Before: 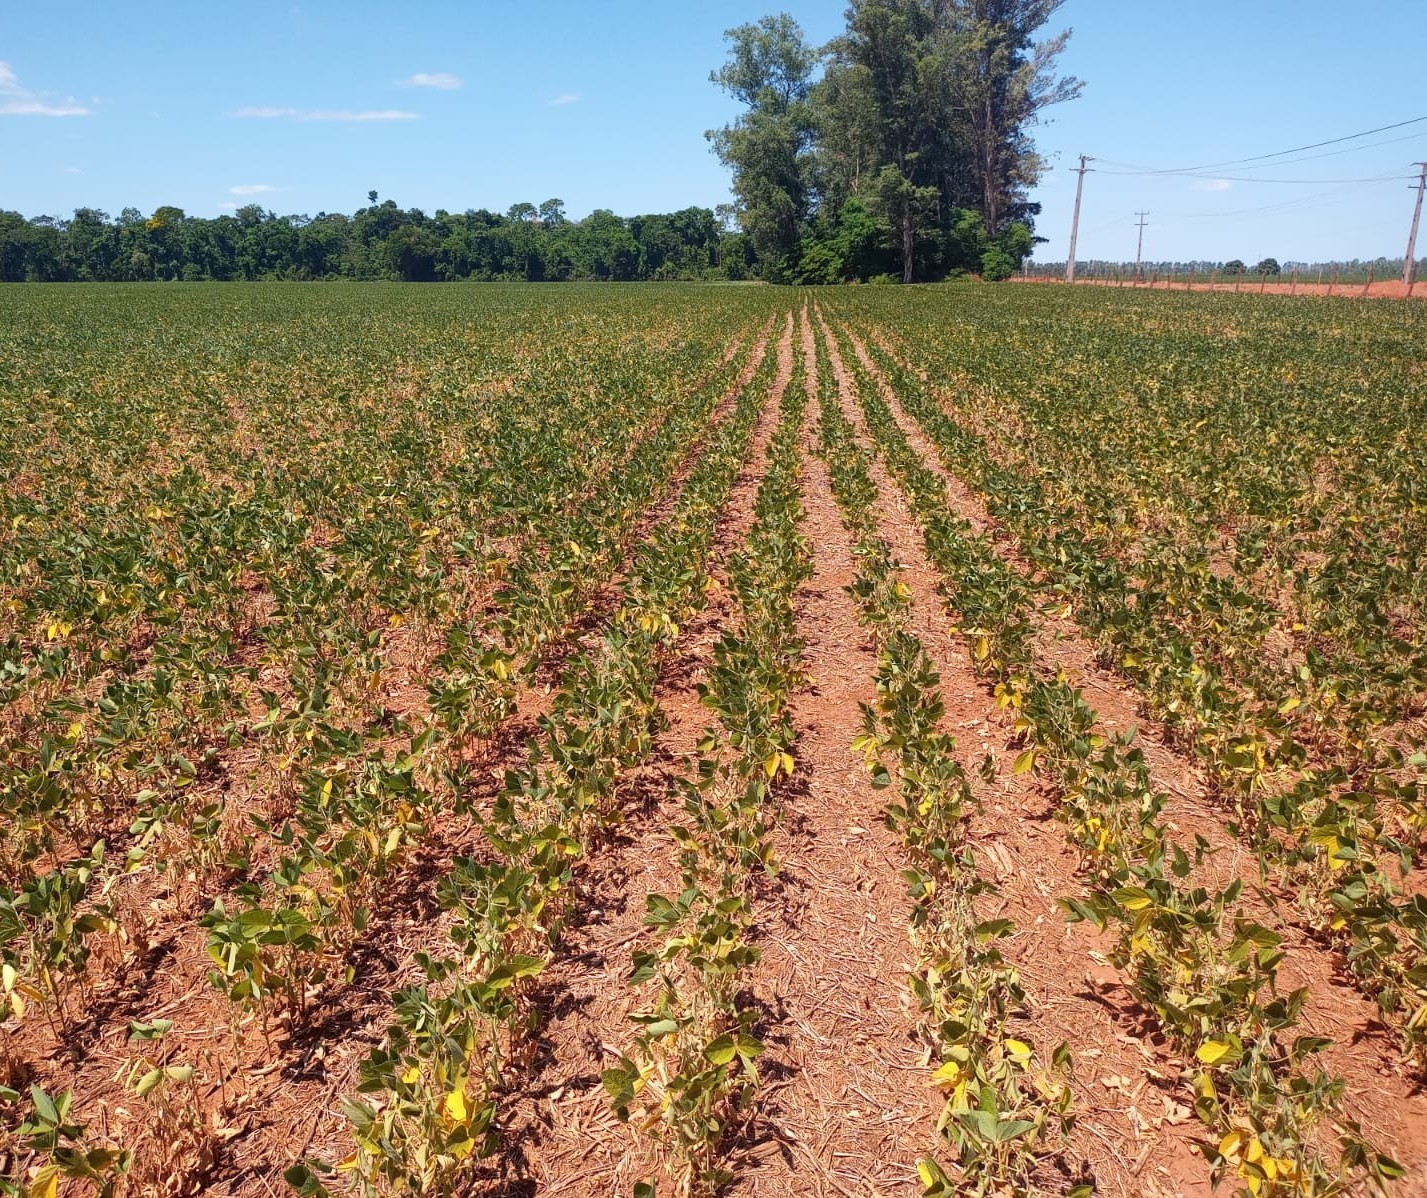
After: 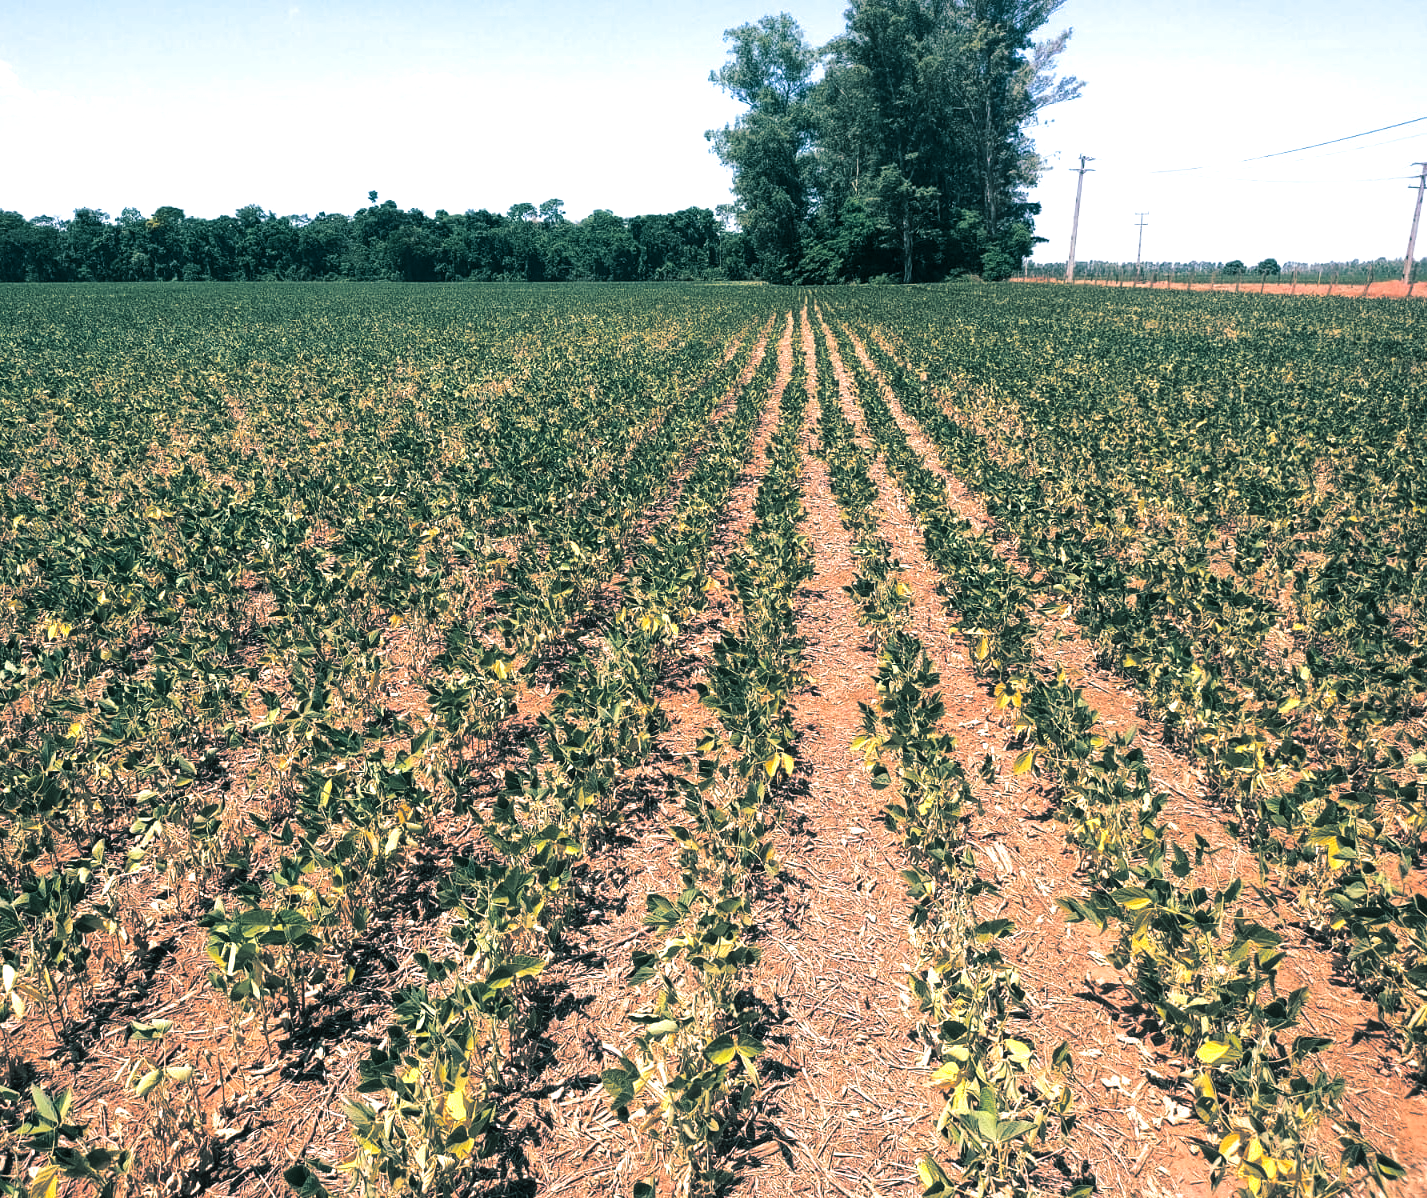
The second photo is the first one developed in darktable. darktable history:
tone equalizer: -8 EV -0.75 EV, -7 EV -0.7 EV, -6 EV -0.6 EV, -5 EV -0.4 EV, -3 EV 0.4 EV, -2 EV 0.6 EV, -1 EV 0.7 EV, +0 EV 0.75 EV, edges refinement/feathering 500, mask exposure compensation -1.57 EV, preserve details no
split-toning: shadows › hue 186.43°, highlights › hue 49.29°, compress 30.29%
